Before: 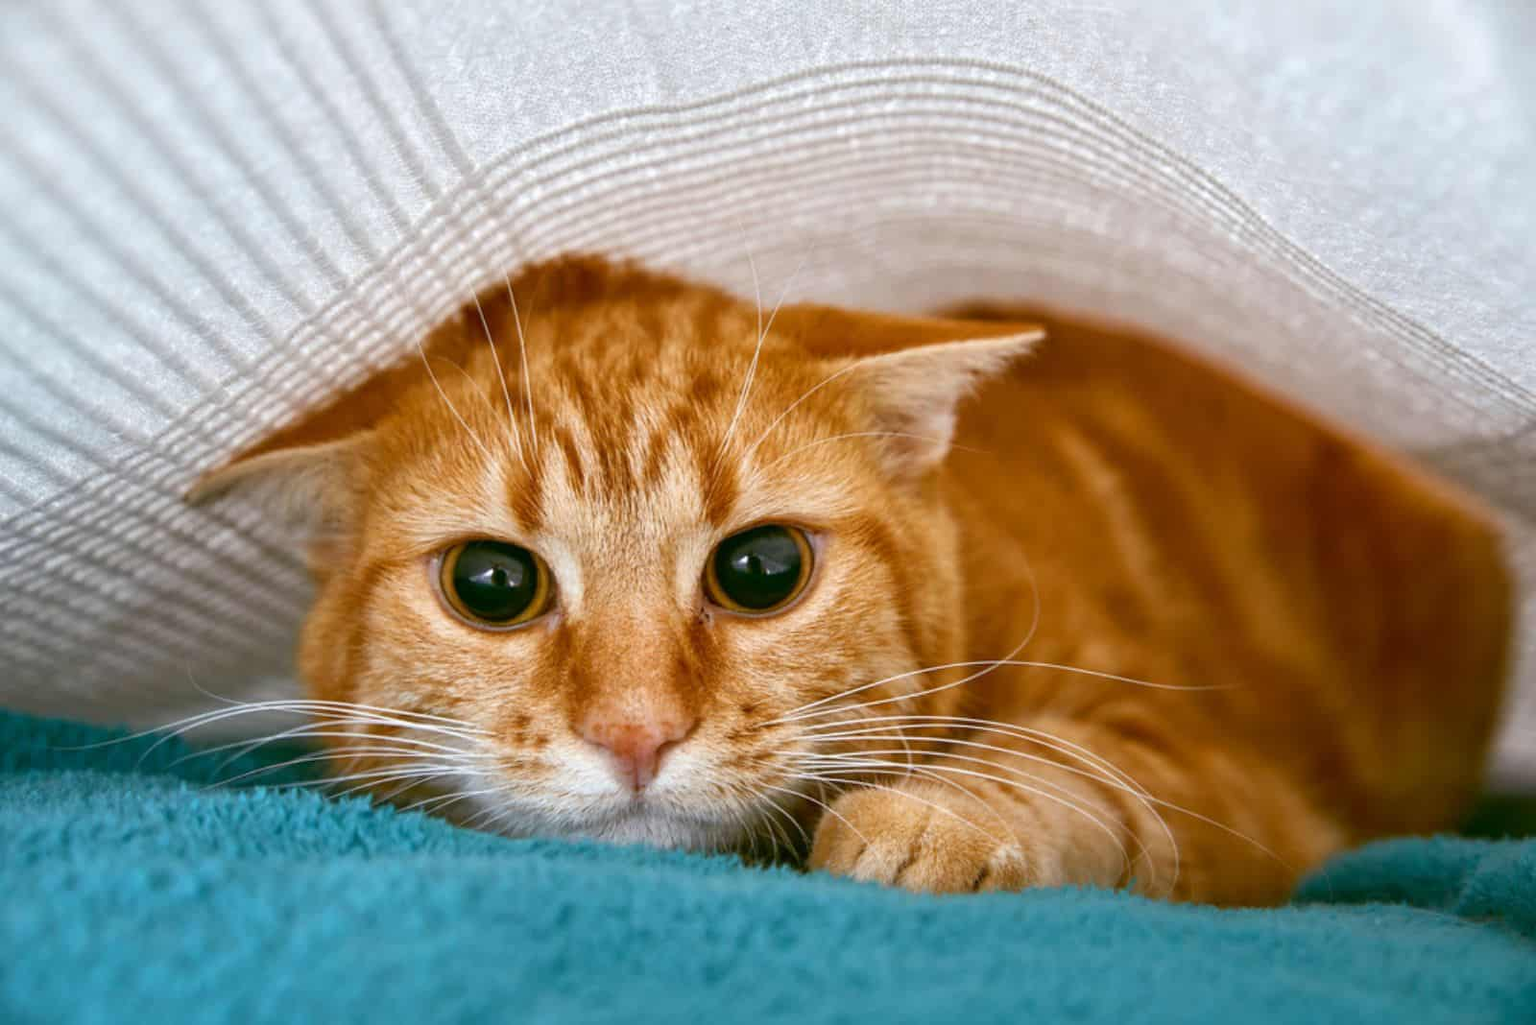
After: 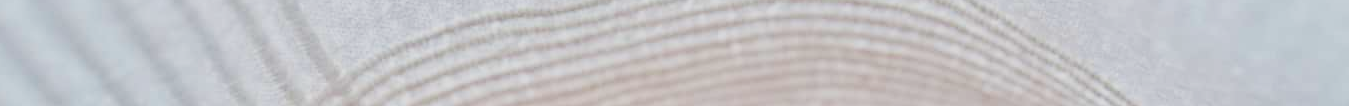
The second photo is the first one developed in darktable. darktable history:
contrast brightness saturation: contrast 0.12, brightness -0.12, saturation 0.2
crop and rotate: left 9.644%, top 9.491%, right 6.021%, bottom 80.509%
tone equalizer: -8 EV -0.417 EV, -7 EV -0.389 EV, -6 EV -0.333 EV, -5 EV -0.222 EV, -3 EV 0.222 EV, -2 EV 0.333 EV, -1 EV 0.389 EV, +0 EV 0.417 EV, edges refinement/feathering 500, mask exposure compensation -1.57 EV, preserve details no
filmic rgb: black relative exposure -8.54 EV, white relative exposure 5.52 EV, hardness 3.39, contrast 1.016
